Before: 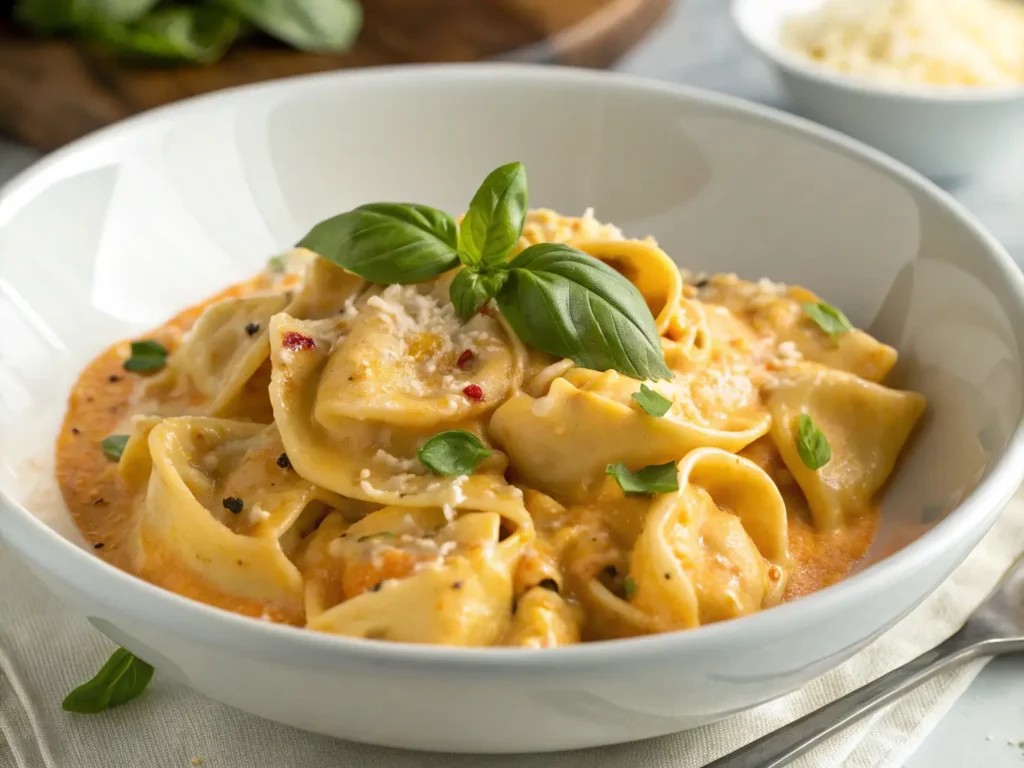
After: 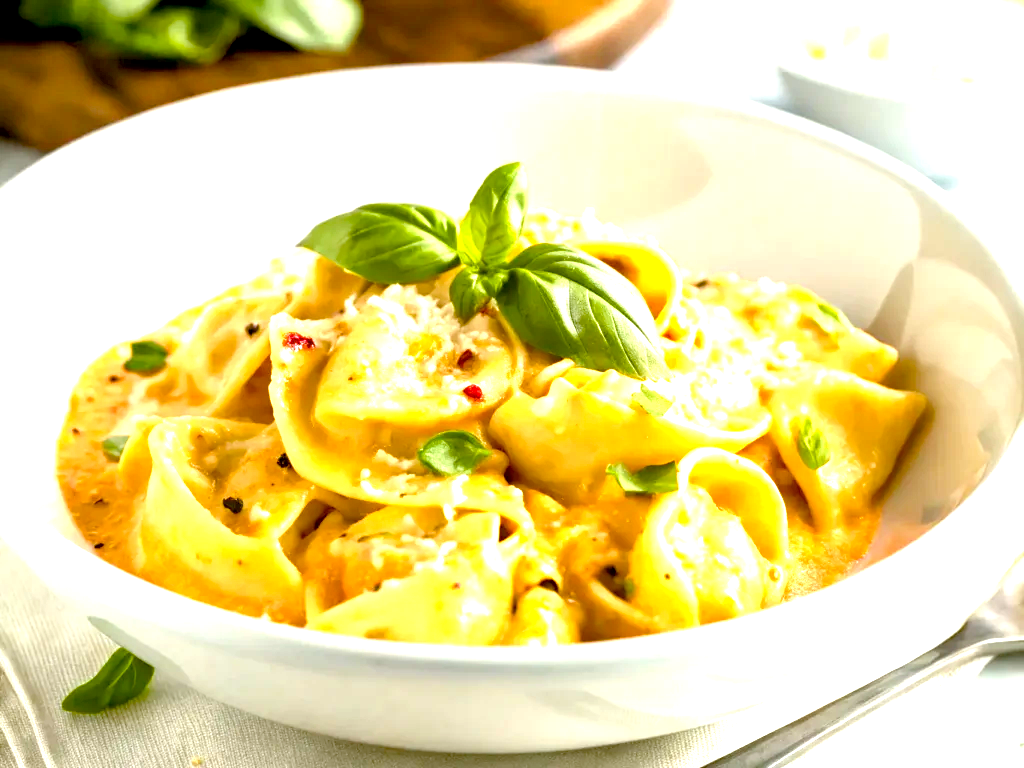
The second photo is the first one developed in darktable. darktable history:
color balance rgb: linear chroma grading › shadows -2.2%, linear chroma grading › highlights -15%, linear chroma grading › global chroma -10%, linear chroma grading › mid-tones -10%, perceptual saturation grading › global saturation 45%, perceptual saturation grading › highlights -50%, perceptual saturation grading › shadows 30%, perceptual brilliance grading › global brilliance 18%, global vibrance 45%
exposure: black level correction 0.01, exposure 1 EV, compensate highlight preservation false
